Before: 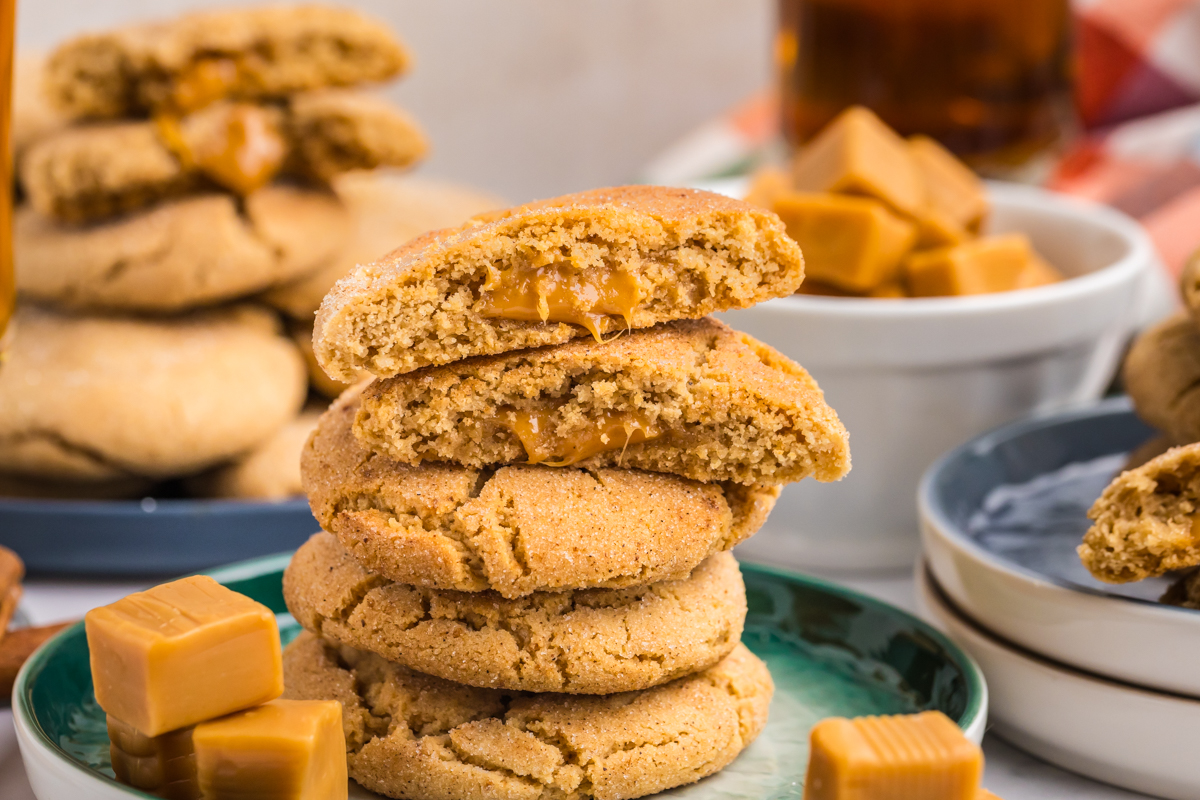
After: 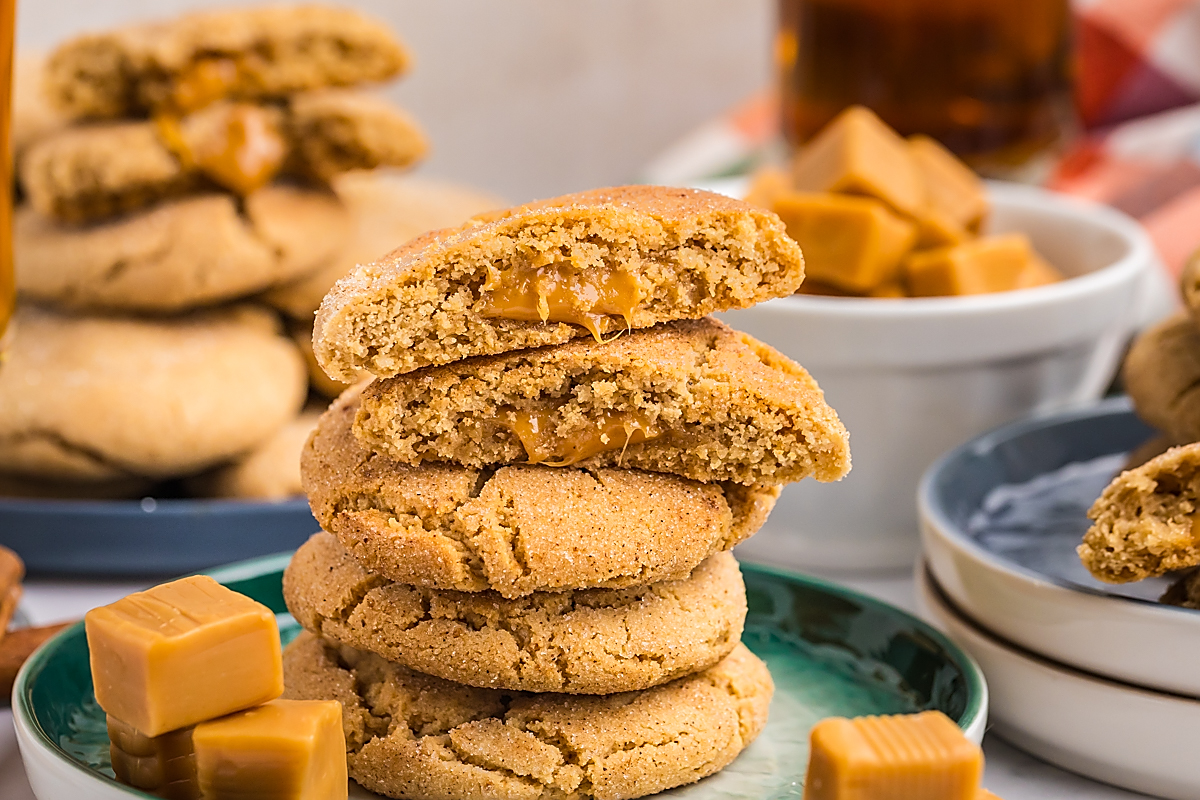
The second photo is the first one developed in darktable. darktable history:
sharpen: radius 1.39, amount 1.257, threshold 0.631
